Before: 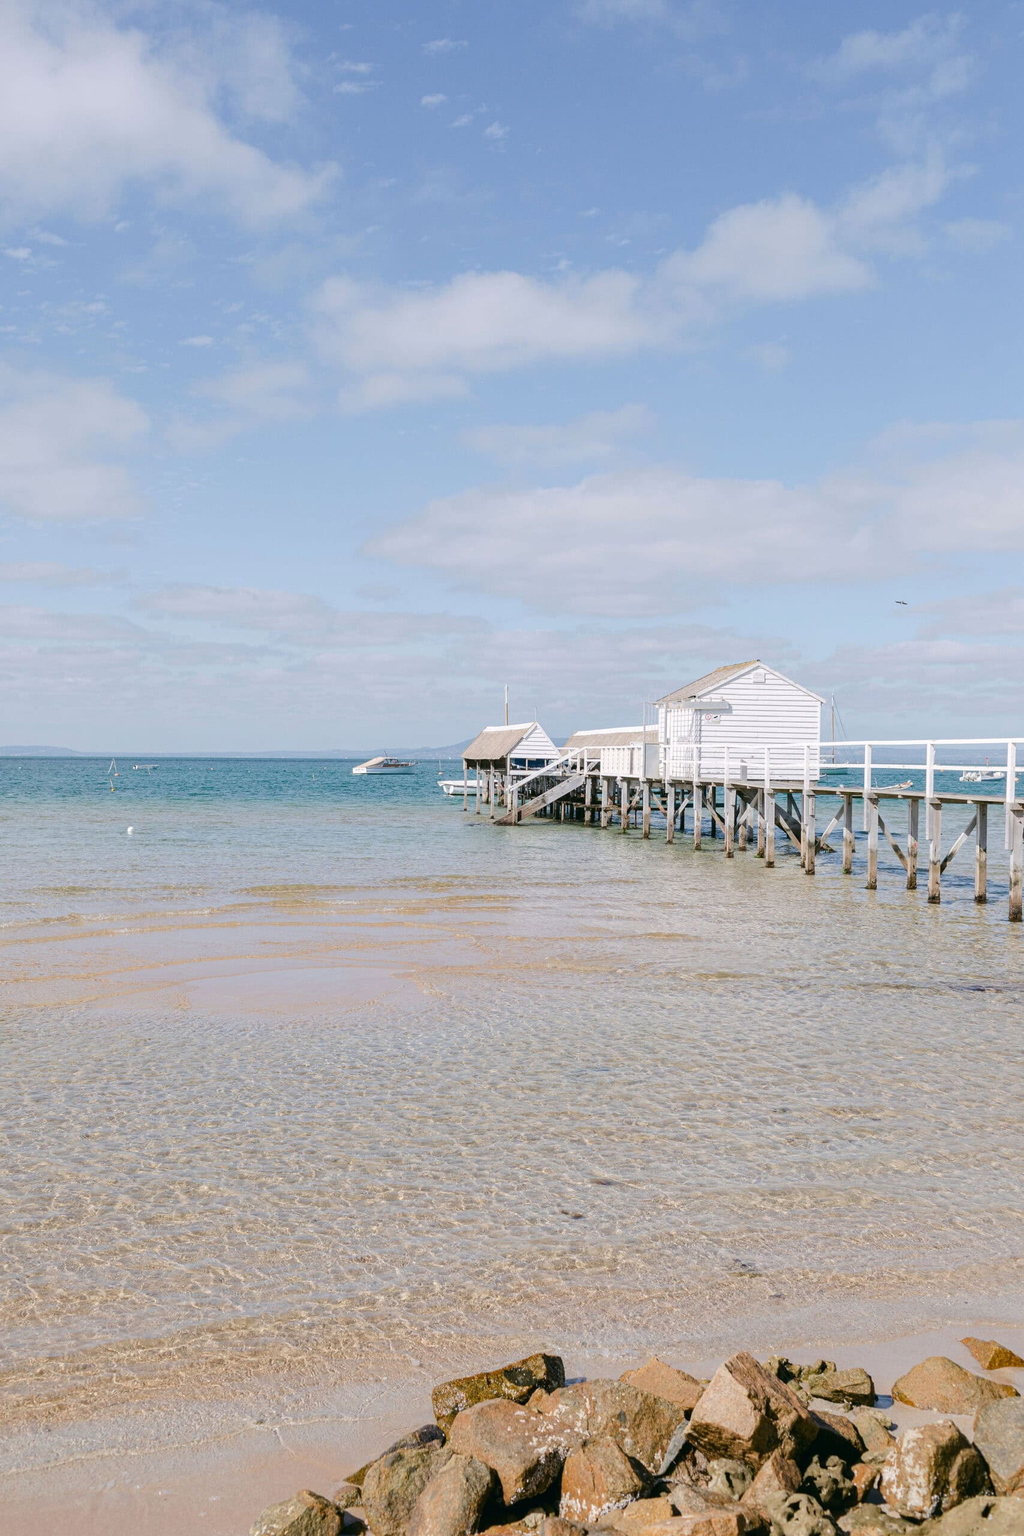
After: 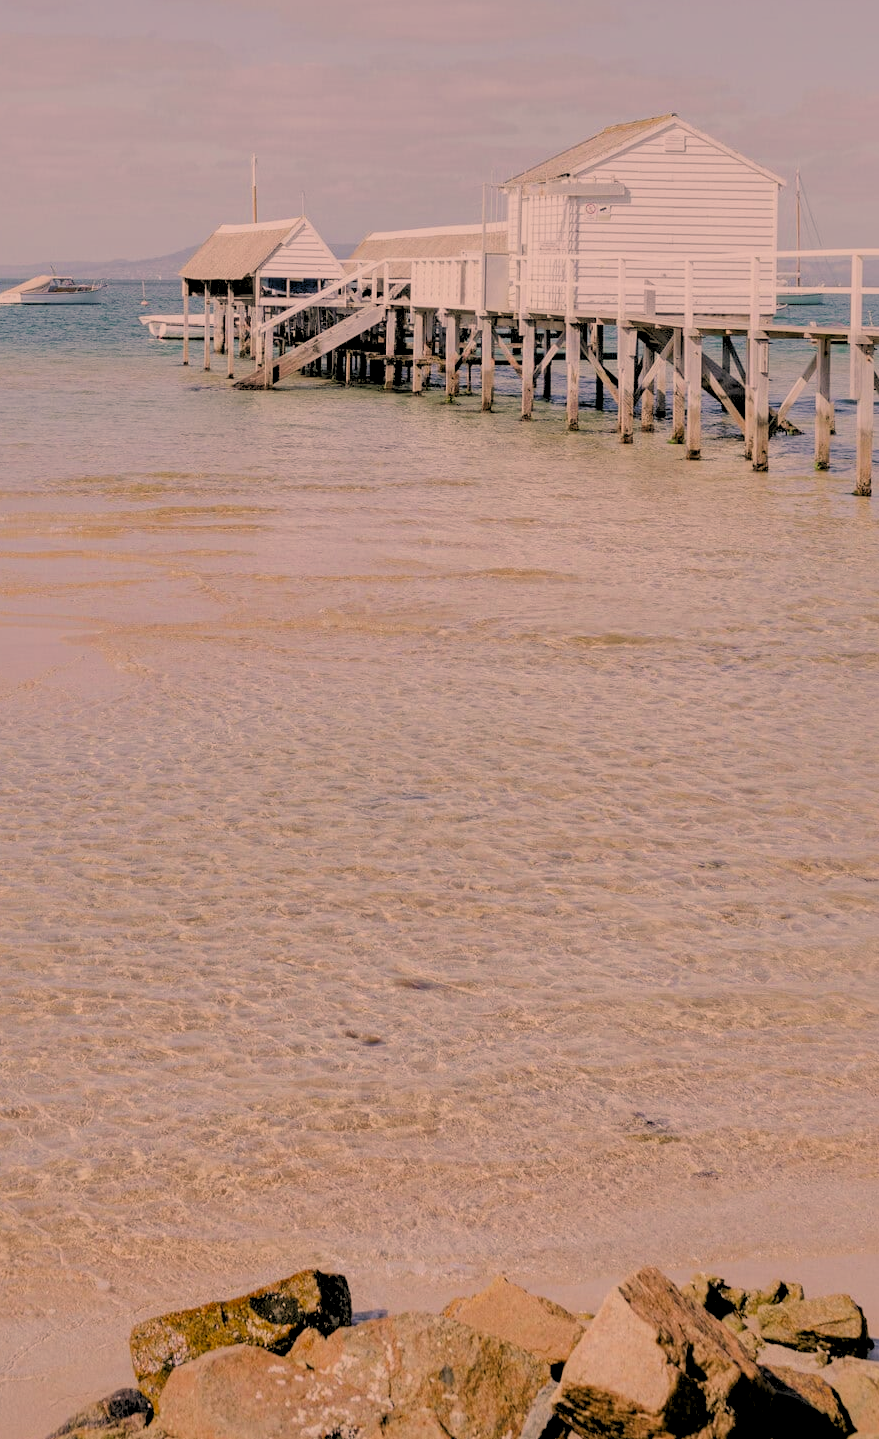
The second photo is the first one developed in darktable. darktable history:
color correction: highlights a* 17.81, highlights b* 18.32
shadows and highlights: on, module defaults
exposure: compensate highlight preservation false
crop: left 34.611%, top 38.546%, right 13.867%, bottom 5.224%
levels: levels [0.062, 0.494, 0.925]
filmic rgb: middle gray luminance 18.17%, black relative exposure -7.52 EV, white relative exposure 8.49 EV, target black luminance 0%, hardness 2.23, latitude 18.21%, contrast 0.886, highlights saturation mix 6.34%, shadows ↔ highlights balance 10.7%
